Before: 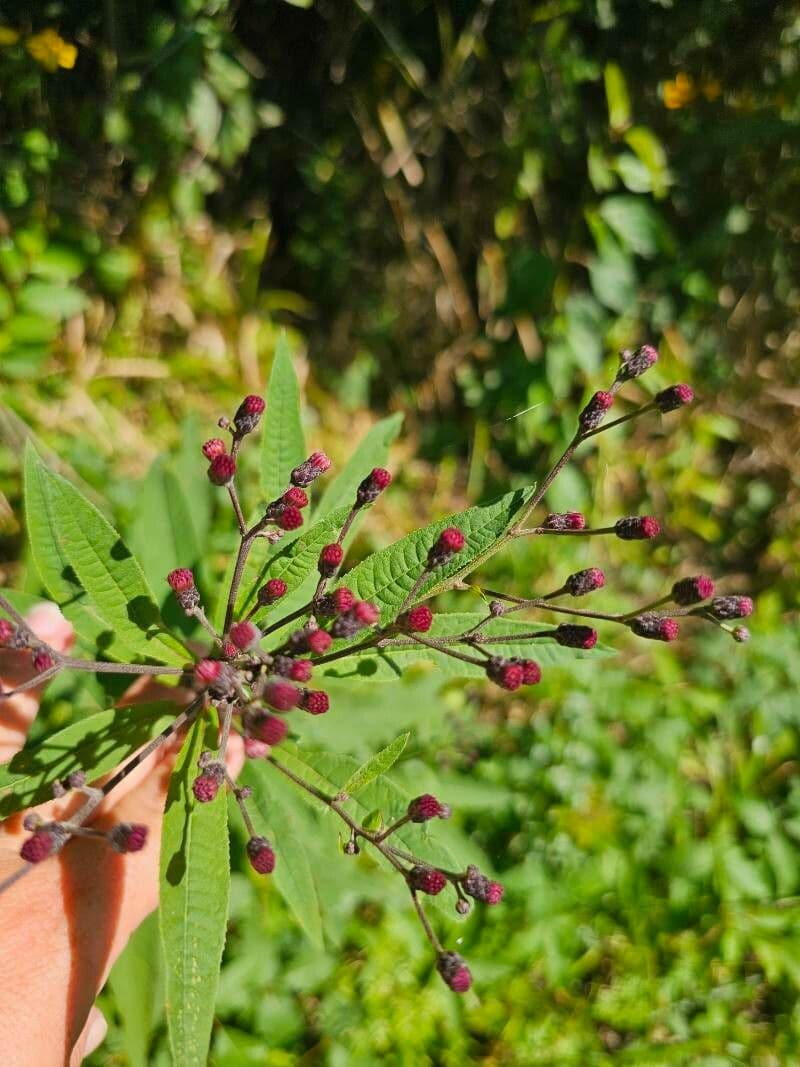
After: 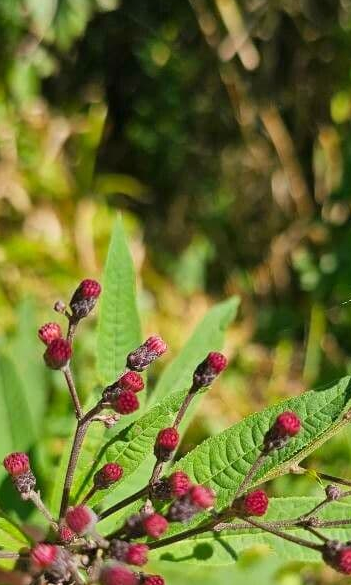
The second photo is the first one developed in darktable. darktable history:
crop: left 20.553%, top 10.917%, right 35.32%, bottom 34.202%
exposure: exposure 0.201 EV, compensate highlight preservation false
